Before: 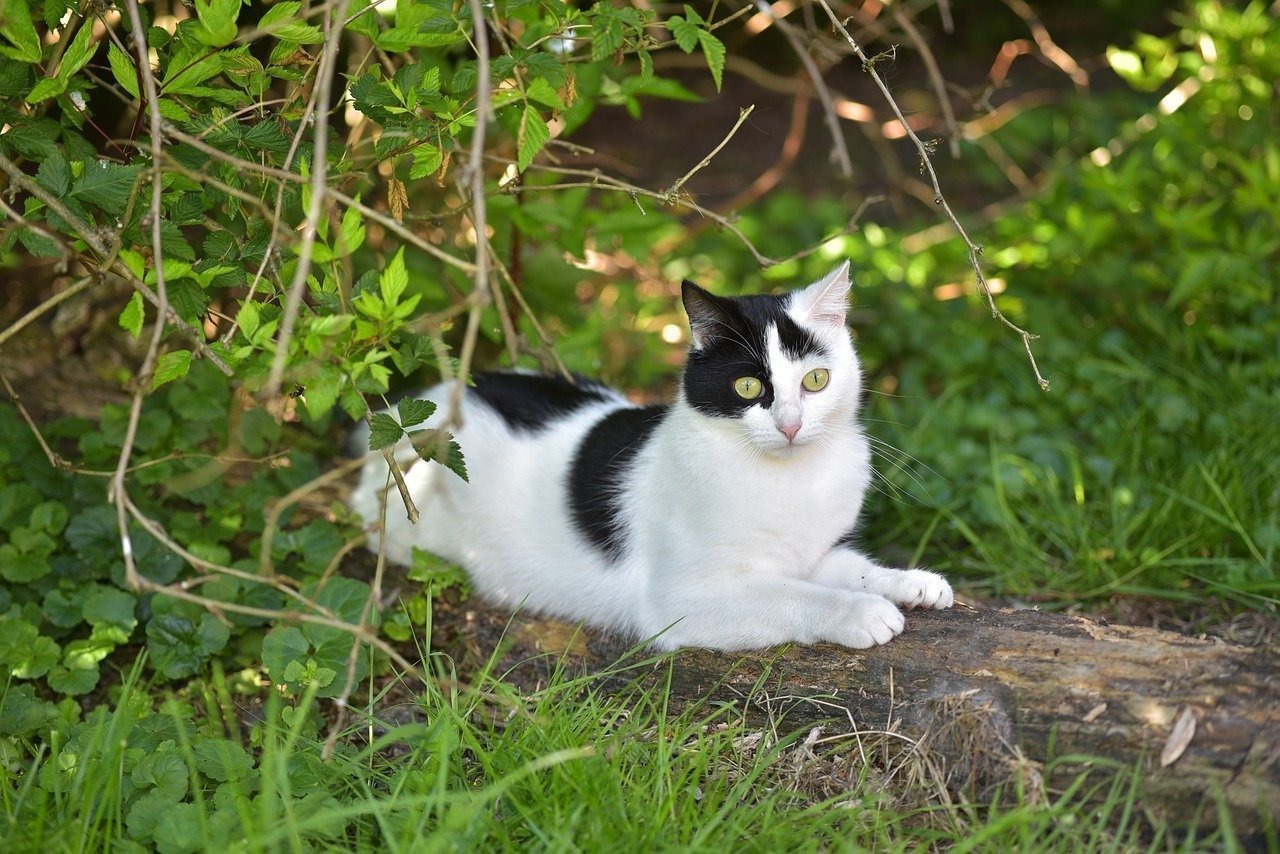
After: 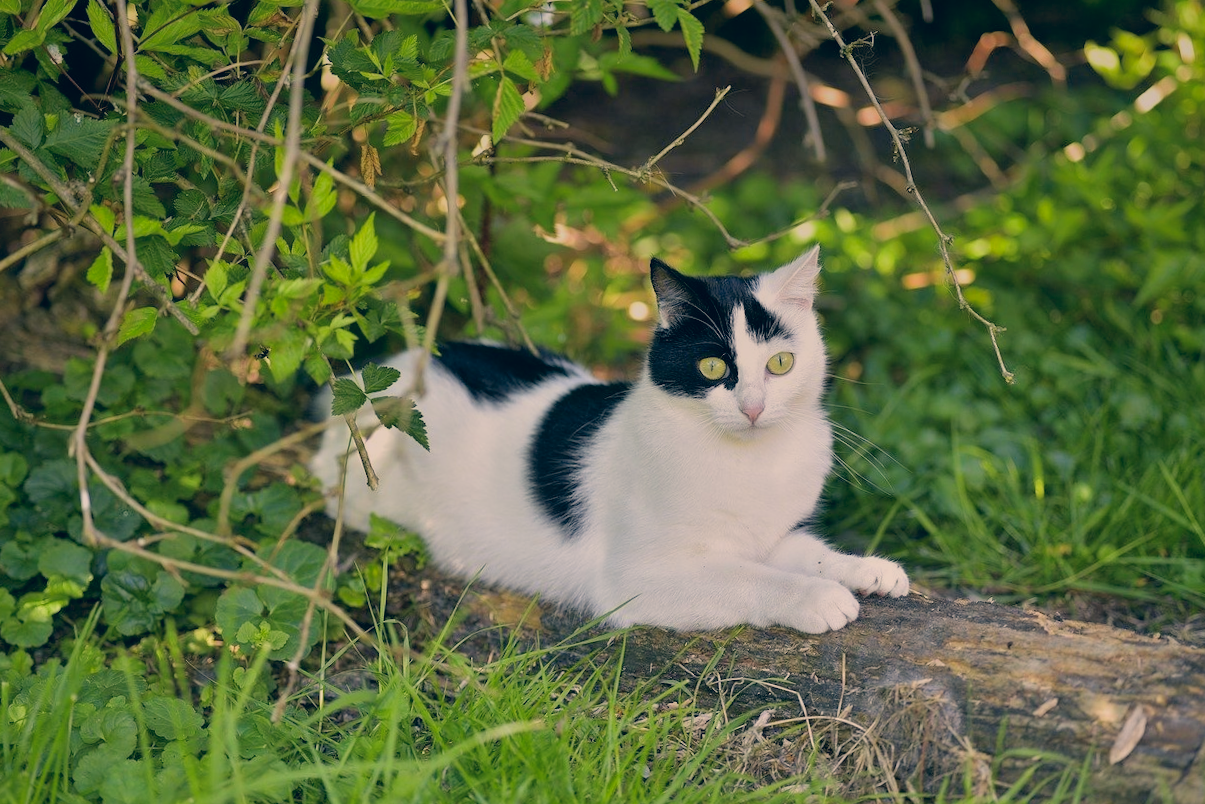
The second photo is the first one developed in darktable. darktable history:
crop and rotate: angle -2.38°
exposure: exposure 0.207 EV, compensate highlight preservation false
shadows and highlights: on, module defaults
filmic rgb: black relative exposure -8.15 EV, white relative exposure 3.76 EV, hardness 4.46
color correction: highlights a* 10.32, highlights b* 14.66, shadows a* -9.59, shadows b* -15.02
graduated density: rotation -0.352°, offset 57.64
